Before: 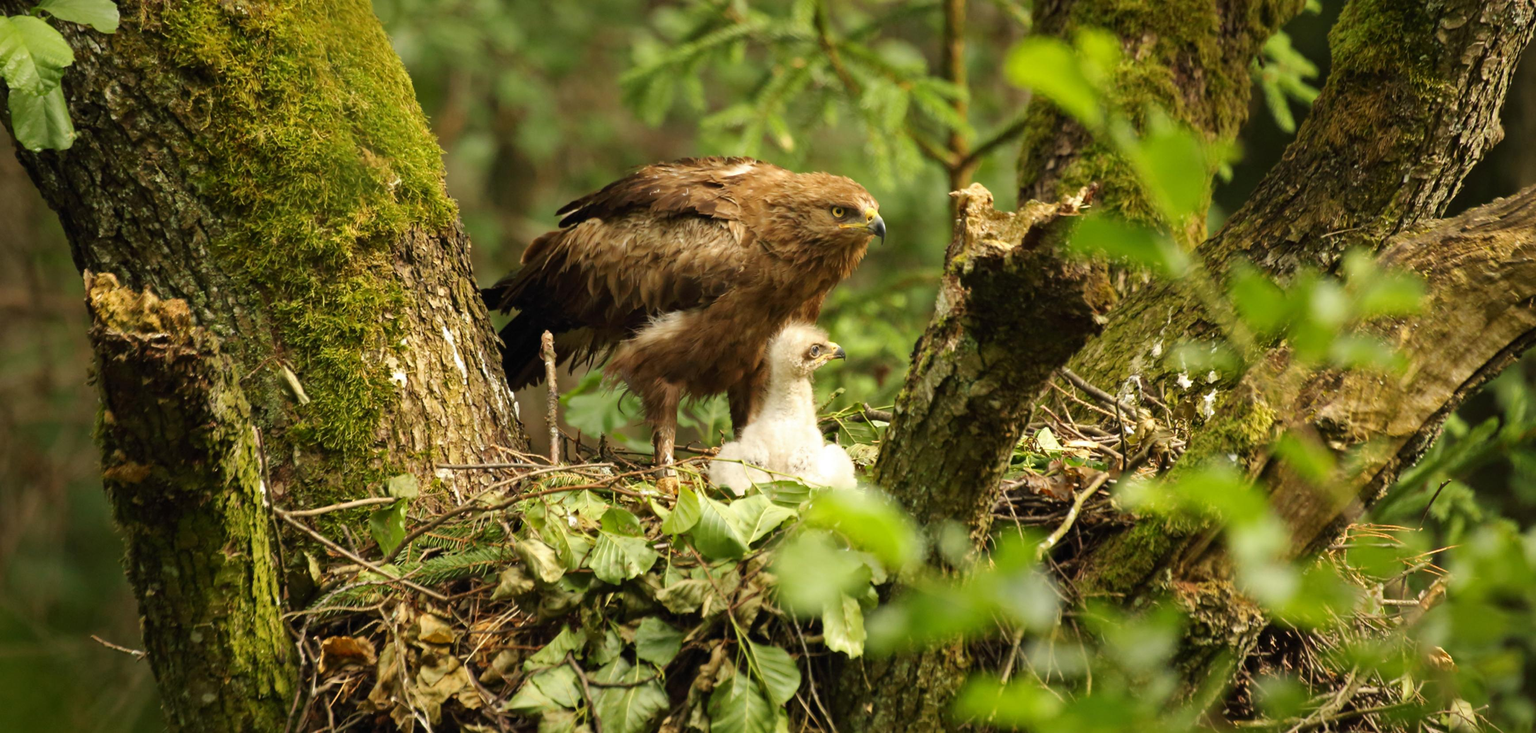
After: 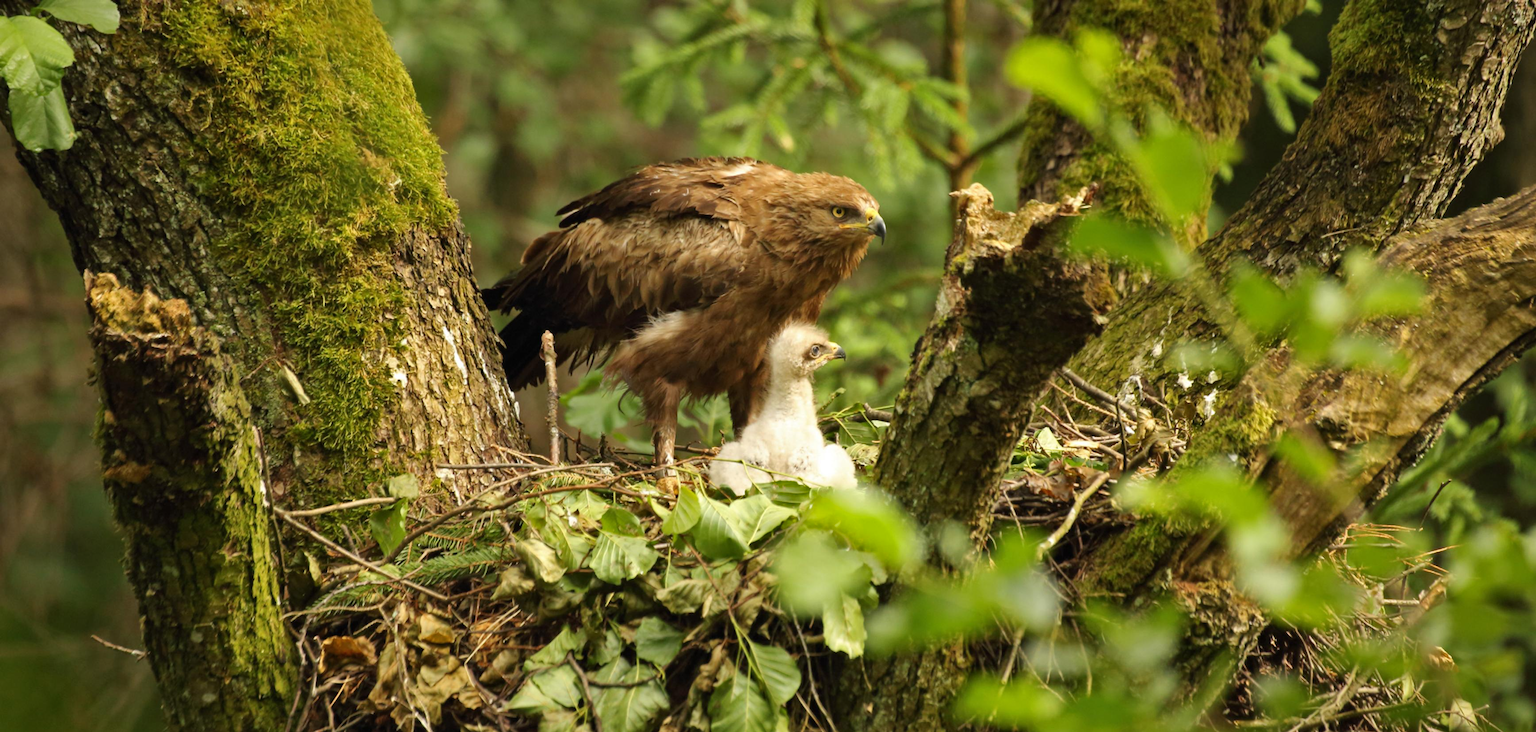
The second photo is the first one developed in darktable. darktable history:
shadows and highlights: shadows 22.94, highlights -49.3, soften with gaussian
